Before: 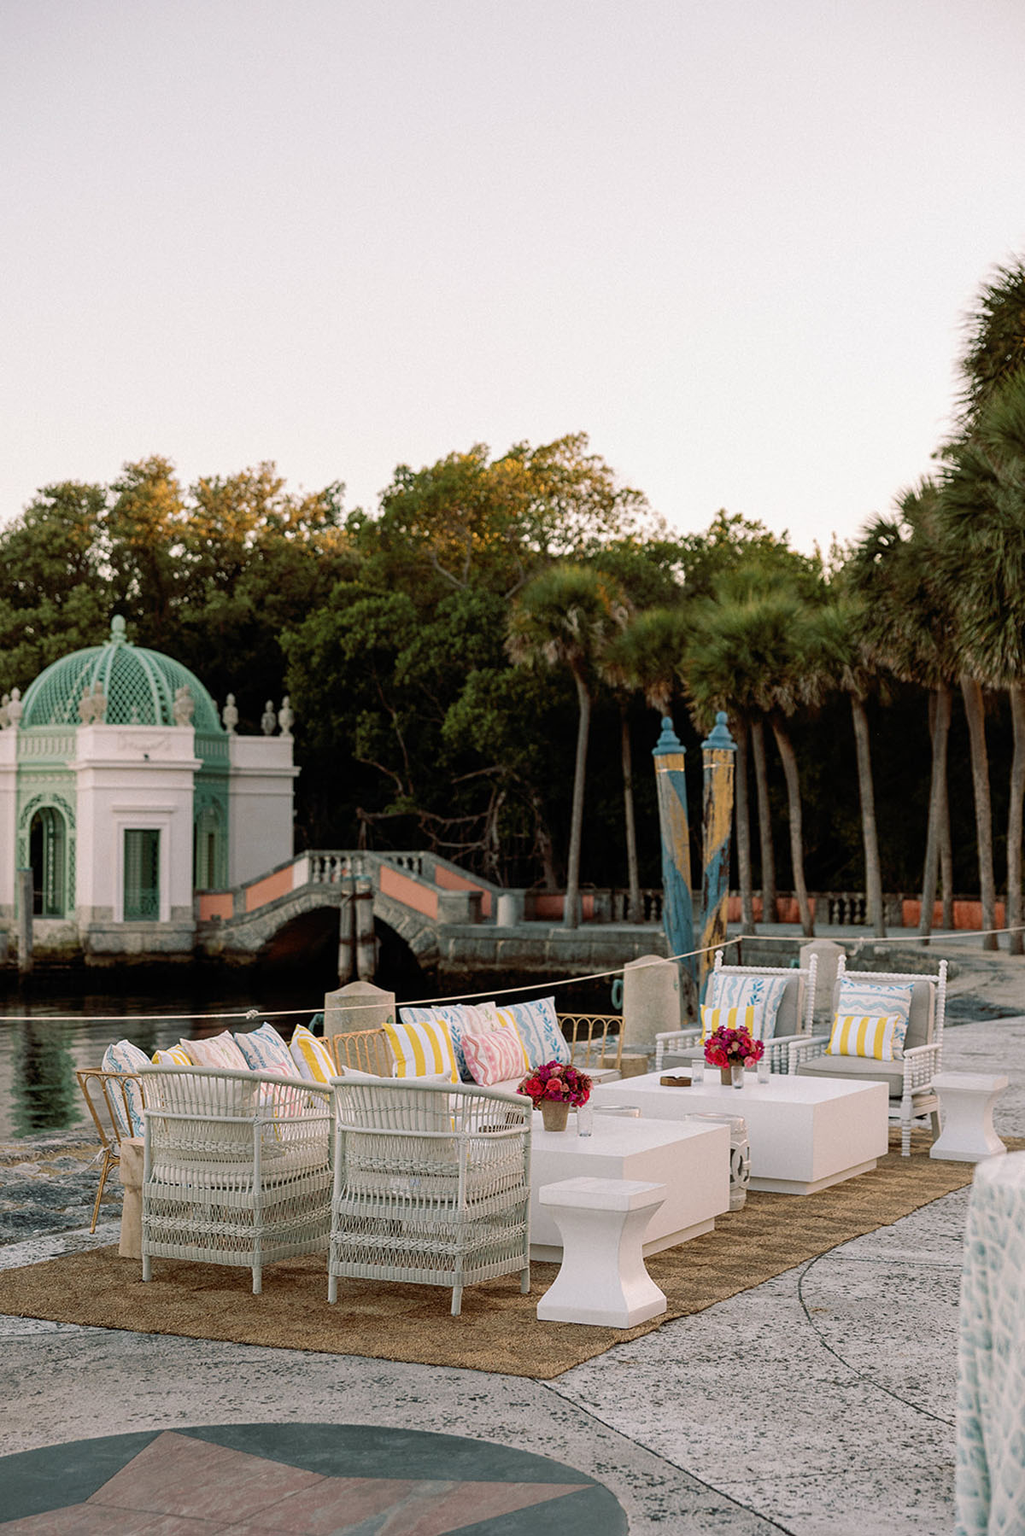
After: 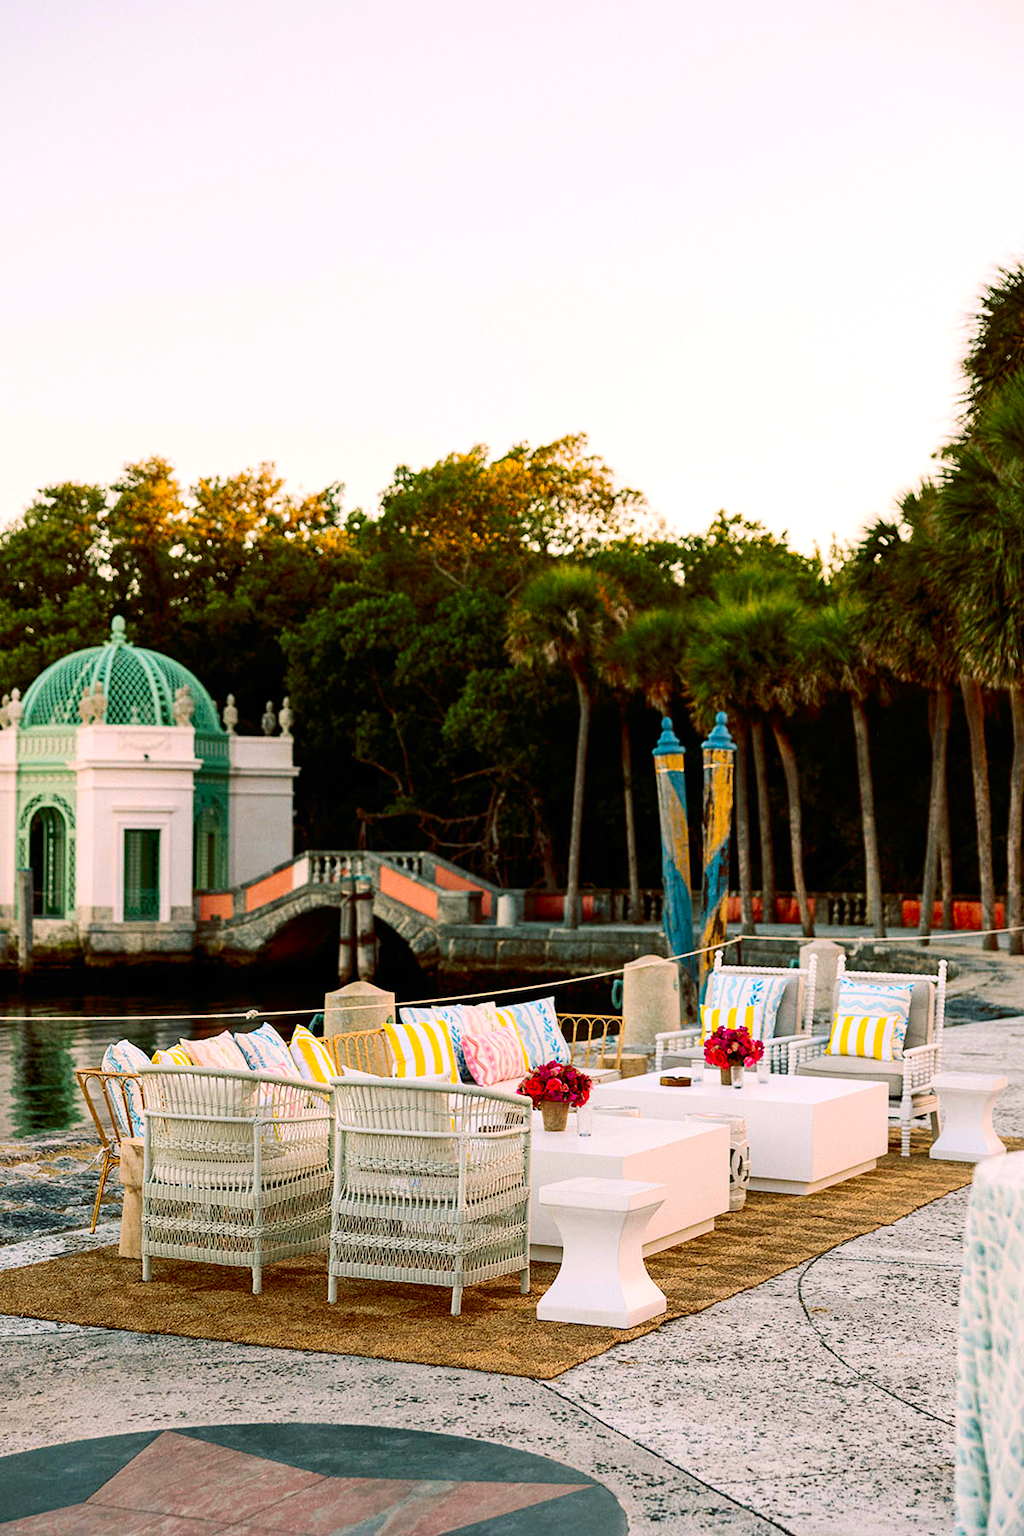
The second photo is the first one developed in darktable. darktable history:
color correction: highlights a* -0.182, highlights b* -0.124
exposure: exposure 0.2 EV, compensate highlight preservation false
contrast brightness saturation: contrast 0.26, brightness 0.02, saturation 0.87
